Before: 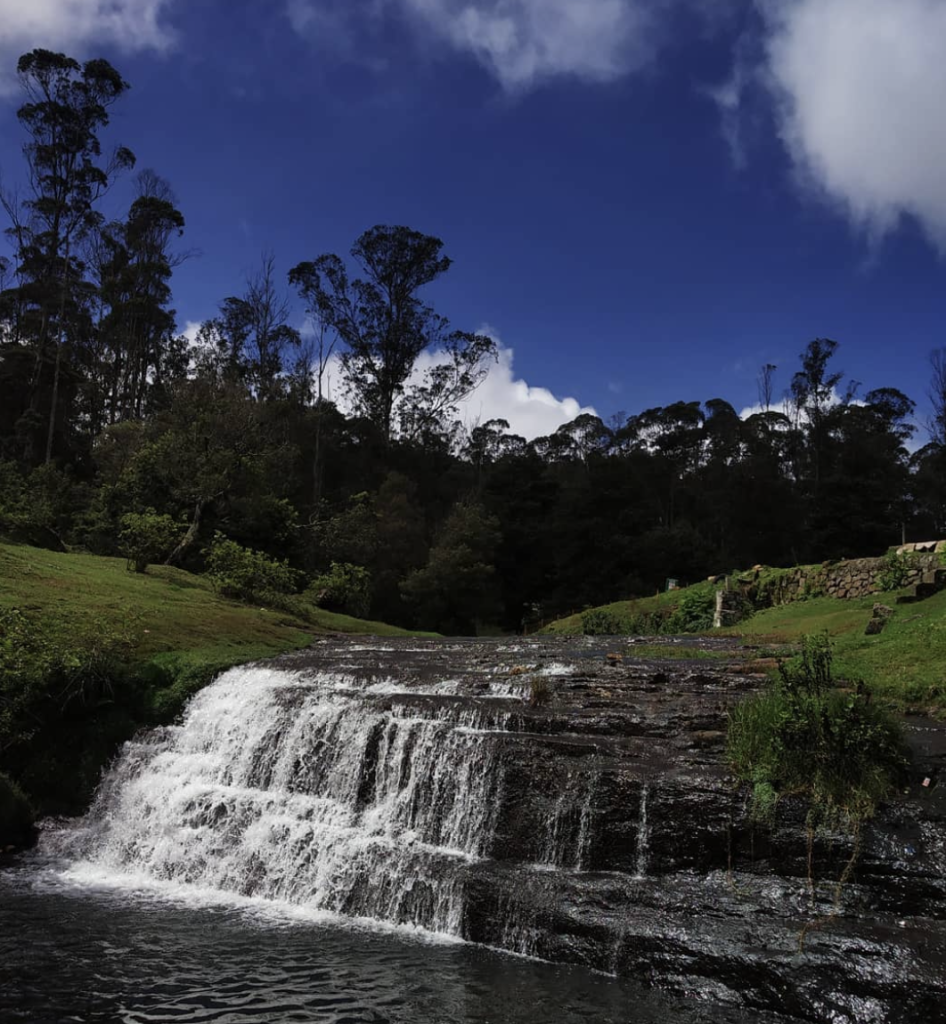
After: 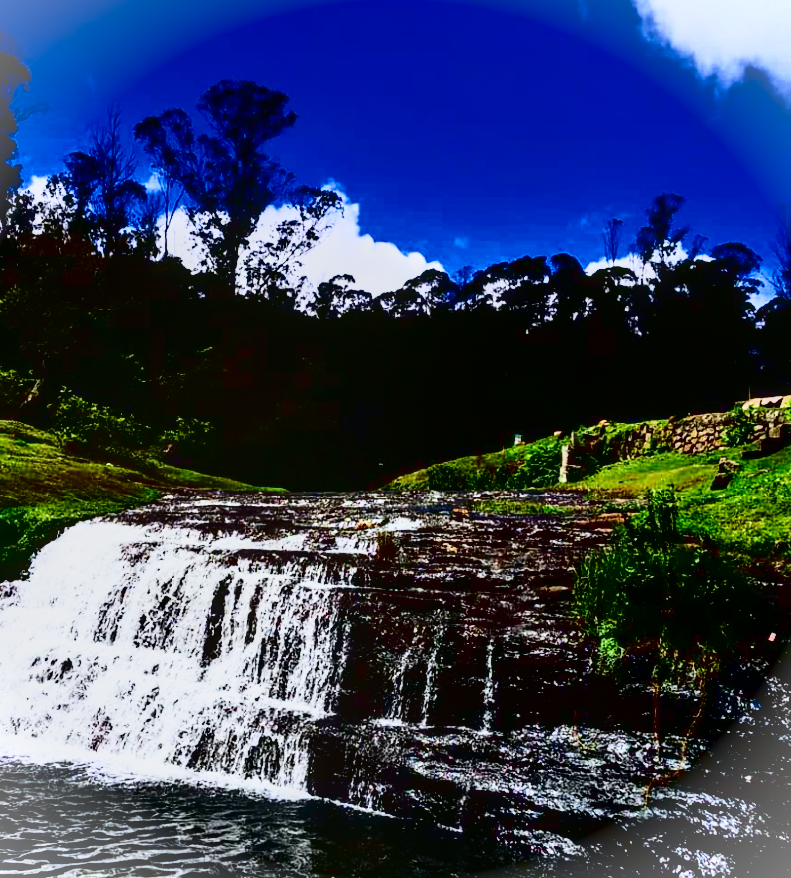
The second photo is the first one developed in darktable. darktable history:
contrast brightness saturation: contrast 0.77, brightness -1, saturation 1
vignetting: fall-off start 100%, brightness 0.3, saturation 0
shadows and highlights: shadows 0, highlights 40
crop: left 16.315%, top 14.246%
filmic rgb: middle gray luminance 4.29%, black relative exposure -13 EV, white relative exposure 5 EV, threshold 6 EV, target black luminance 0%, hardness 5.19, latitude 59.69%, contrast 0.767, highlights saturation mix 5%, shadows ↔ highlights balance 25.95%, add noise in highlights 0, color science v3 (2019), use custom middle-gray values true, iterations of high-quality reconstruction 0, contrast in highlights soft, enable highlight reconstruction true
white balance: red 0.98, blue 1.034
local contrast: on, module defaults
